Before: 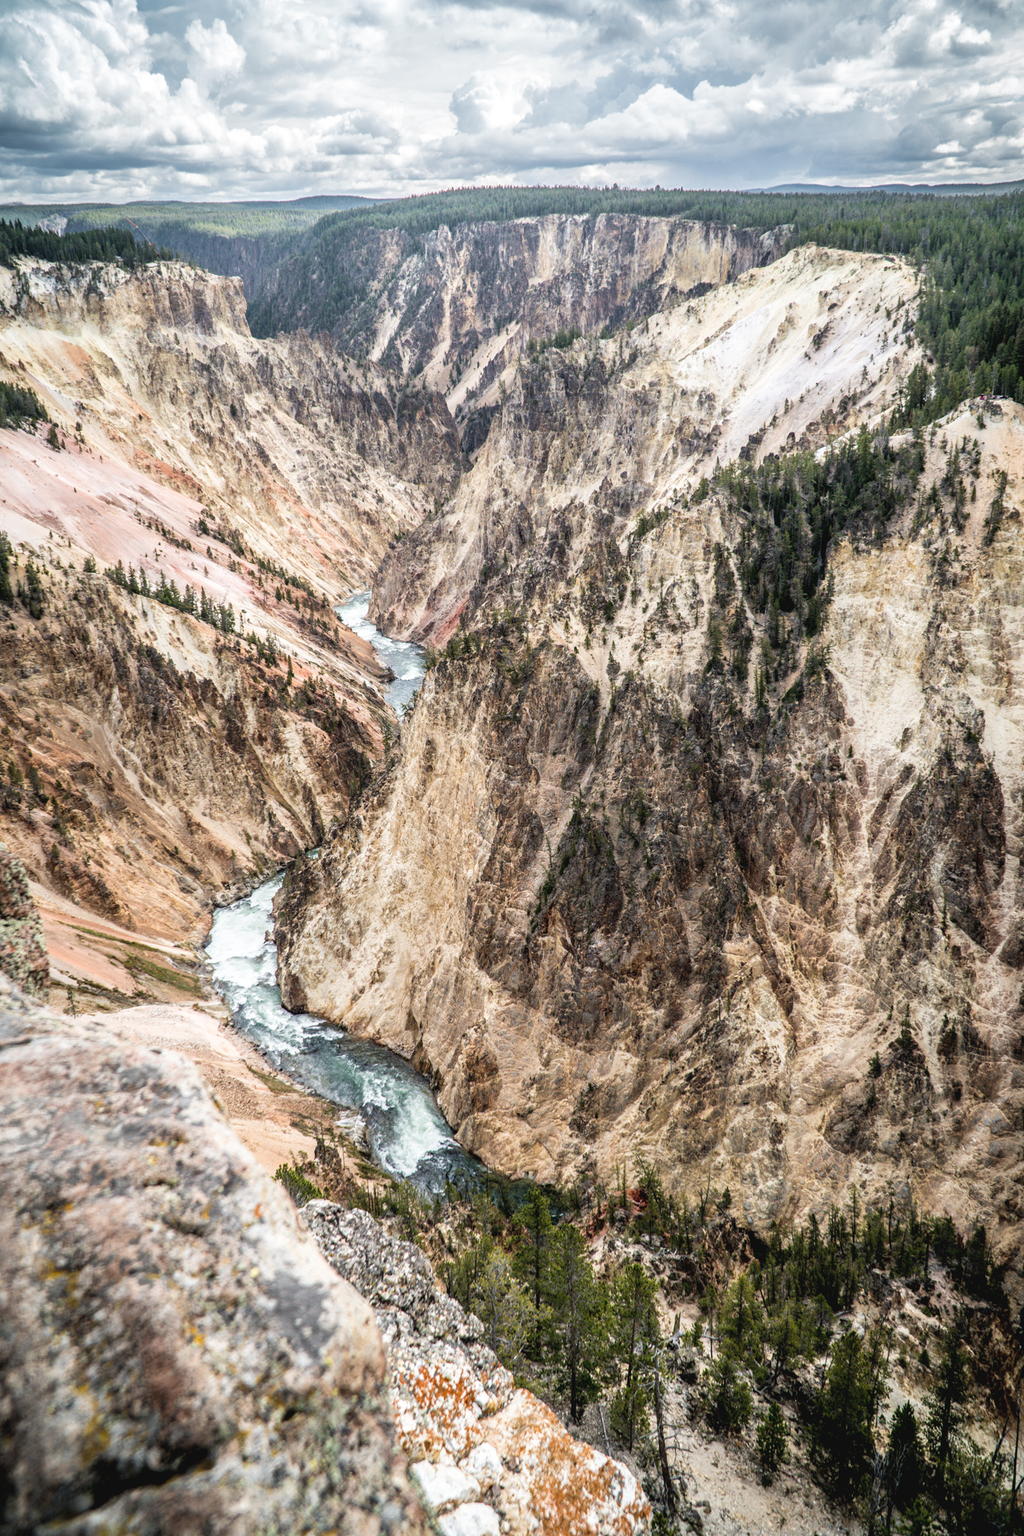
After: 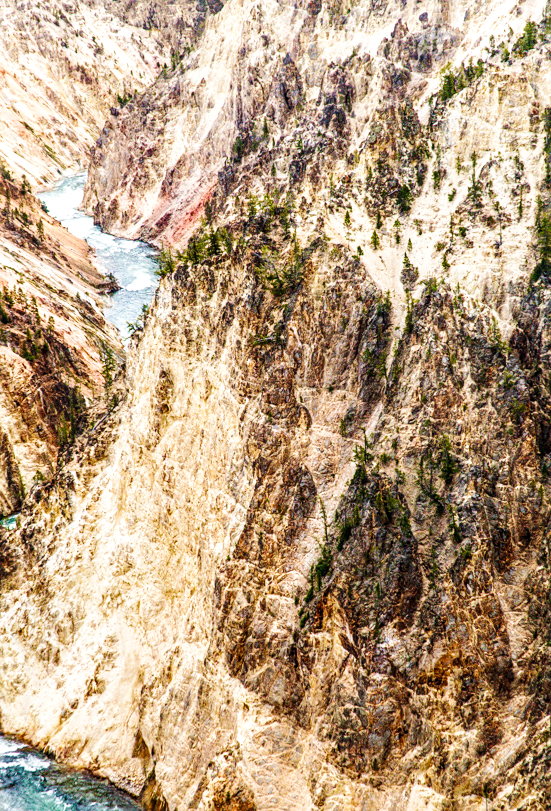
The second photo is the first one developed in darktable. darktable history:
velvia: on, module defaults
sharpen: amount 0.212
exposure: exposure 0.201 EV, compensate highlight preservation false
base curve: curves: ch0 [(0, 0) (0.032, 0.025) (0.121, 0.166) (0.206, 0.329) (0.605, 0.79) (1, 1)], preserve colors none
crop: left 29.921%, top 30.088%, right 29.643%, bottom 30.271%
local contrast: on, module defaults
color balance rgb: perceptual saturation grading › global saturation 20%, perceptual saturation grading › highlights -13.965%, perceptual saturation grading › shadows 50.053%, global vibrance 20%
